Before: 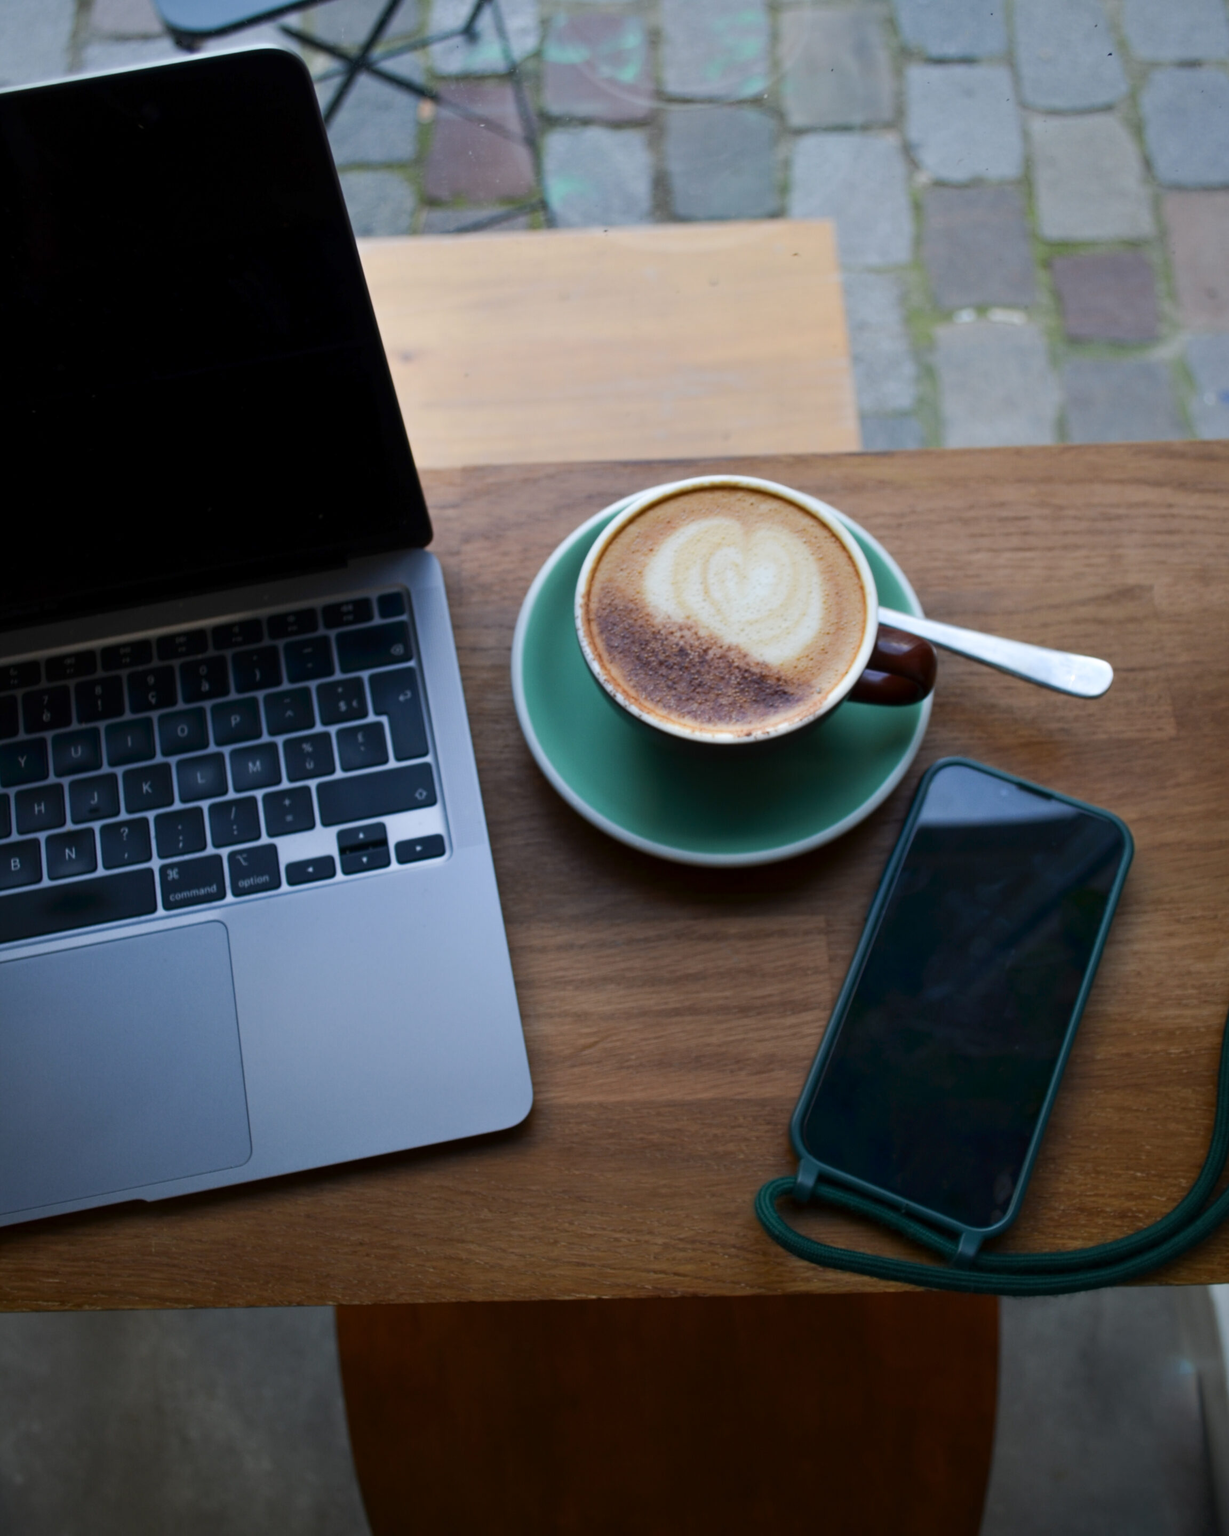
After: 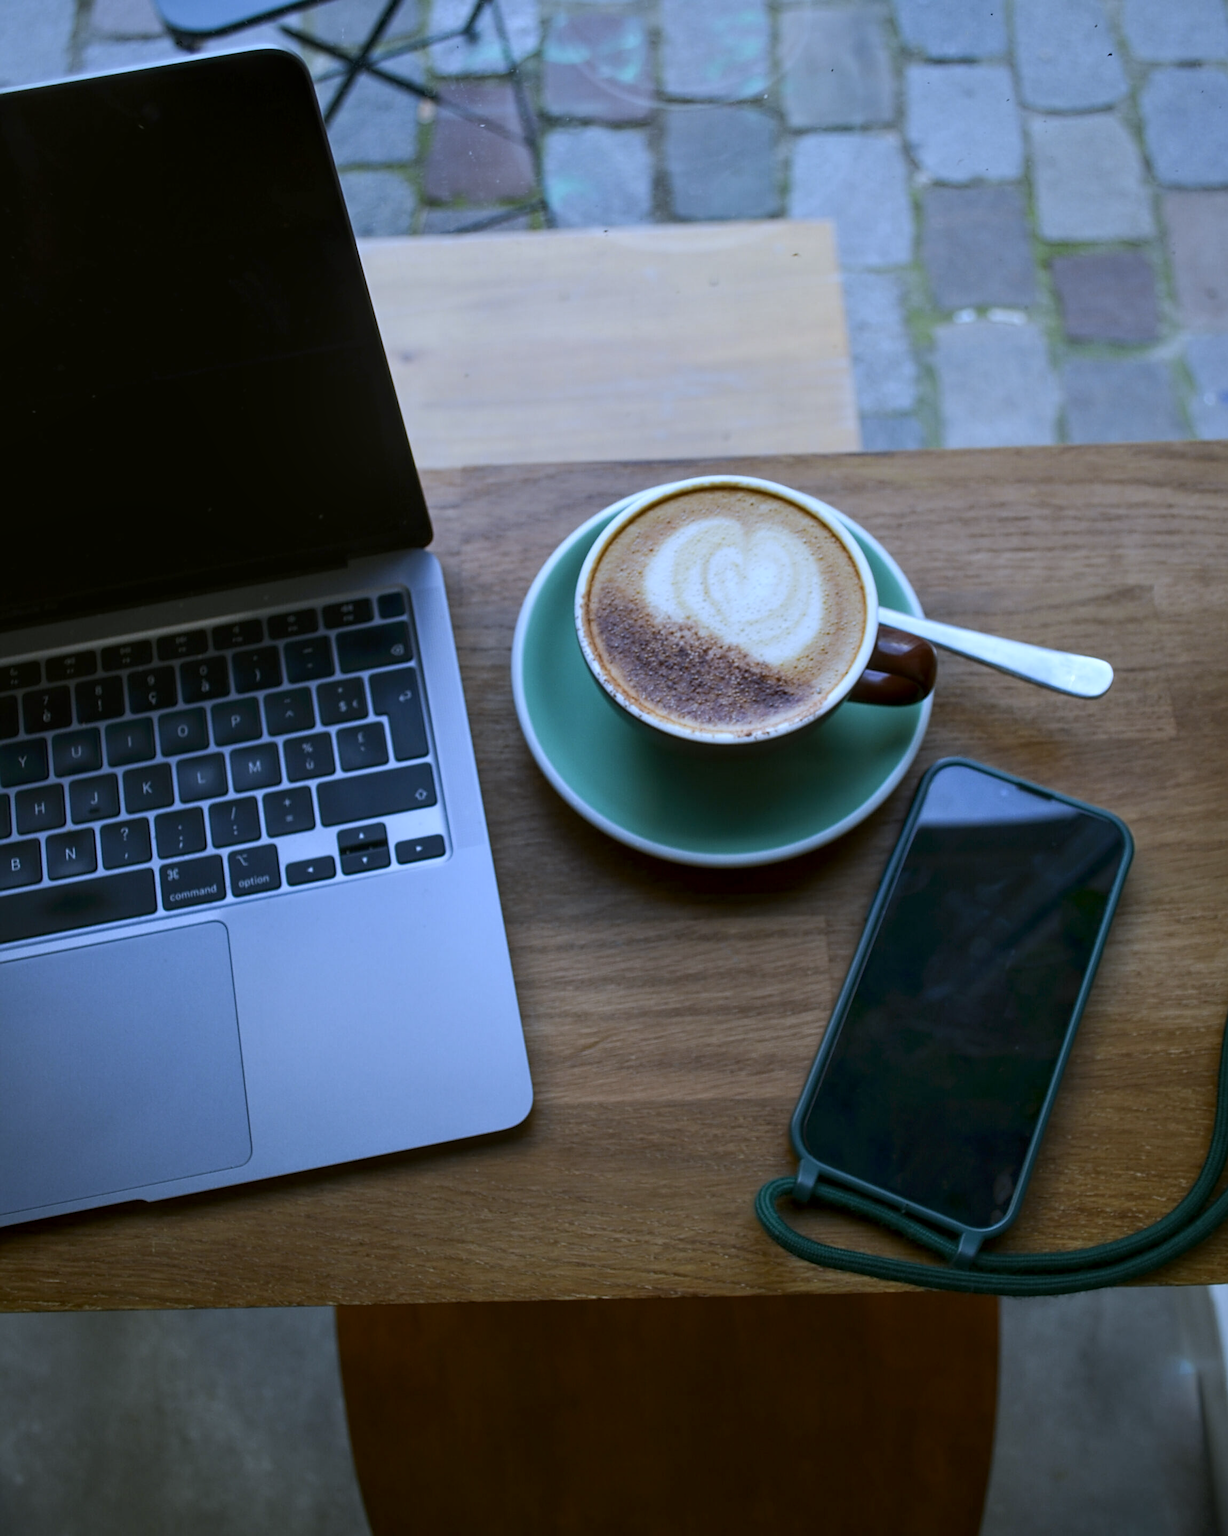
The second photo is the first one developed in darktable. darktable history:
local contrast: detail 130%
color balance: mode lift, gamma, gain (sRGB), lift [1.04, 1, 1, 0.97], gamma [1.01, 1, 1, 0.97], gain [0.96, 1, 1, 0.97]
white balance: red 0.871, blue 1.249
sharpen: on, module defaults
